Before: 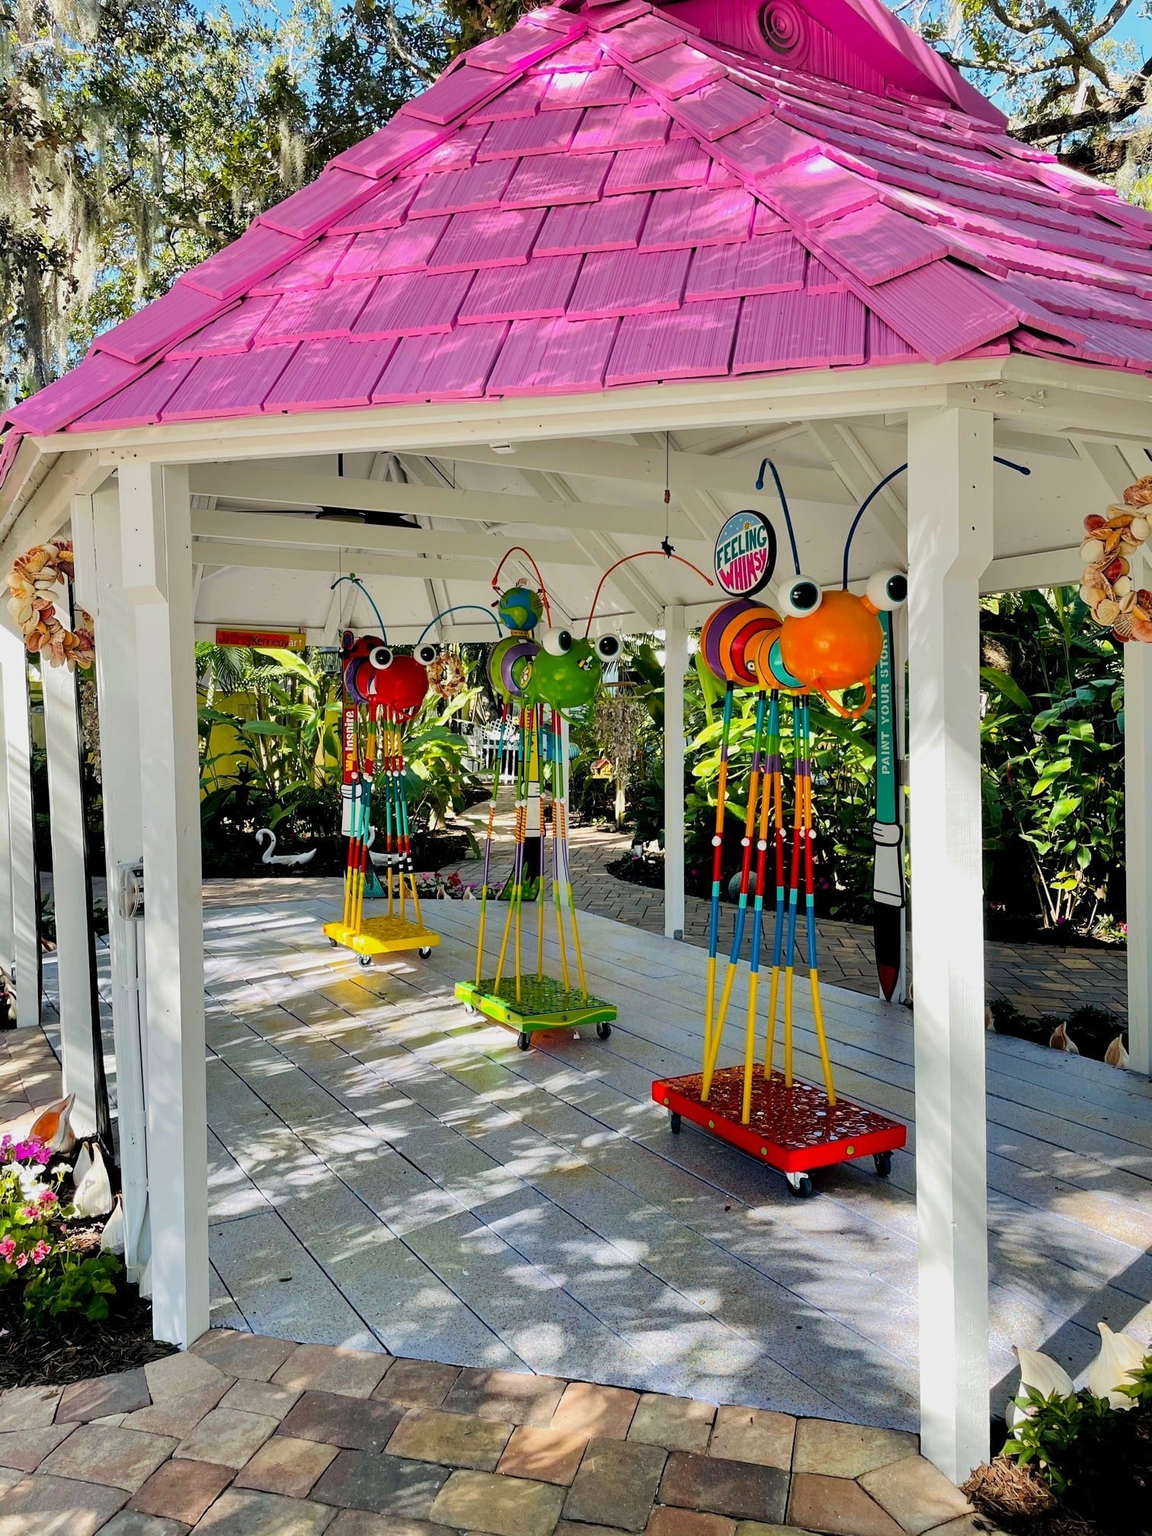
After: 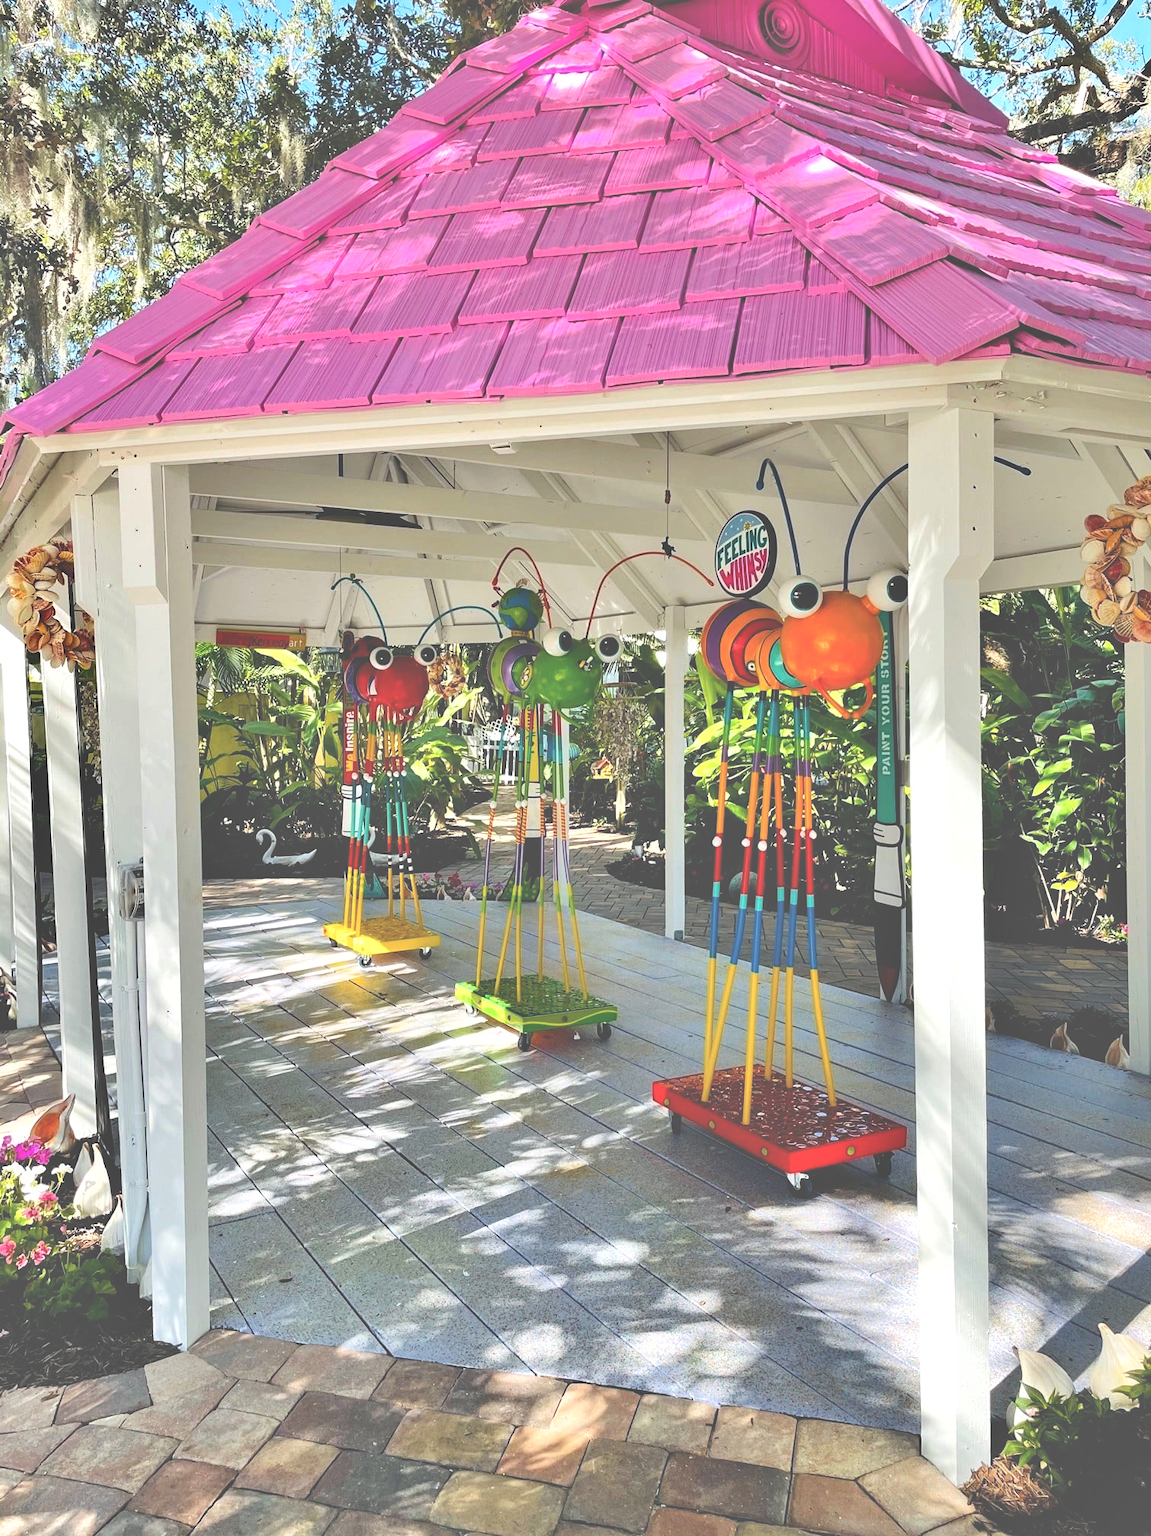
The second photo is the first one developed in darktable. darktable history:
shadows and highlights: low approximation 0.01, soften with gaussian
exposure: black level correction -0.071, exposure 0.5 EV, compensate highlight preservation false
